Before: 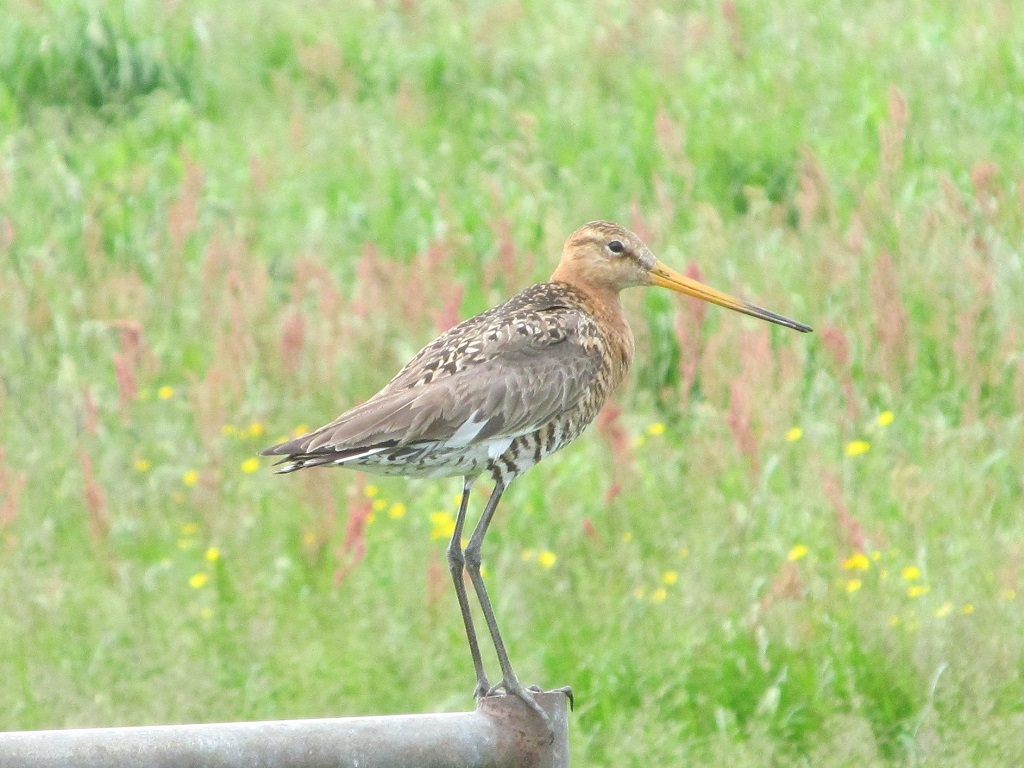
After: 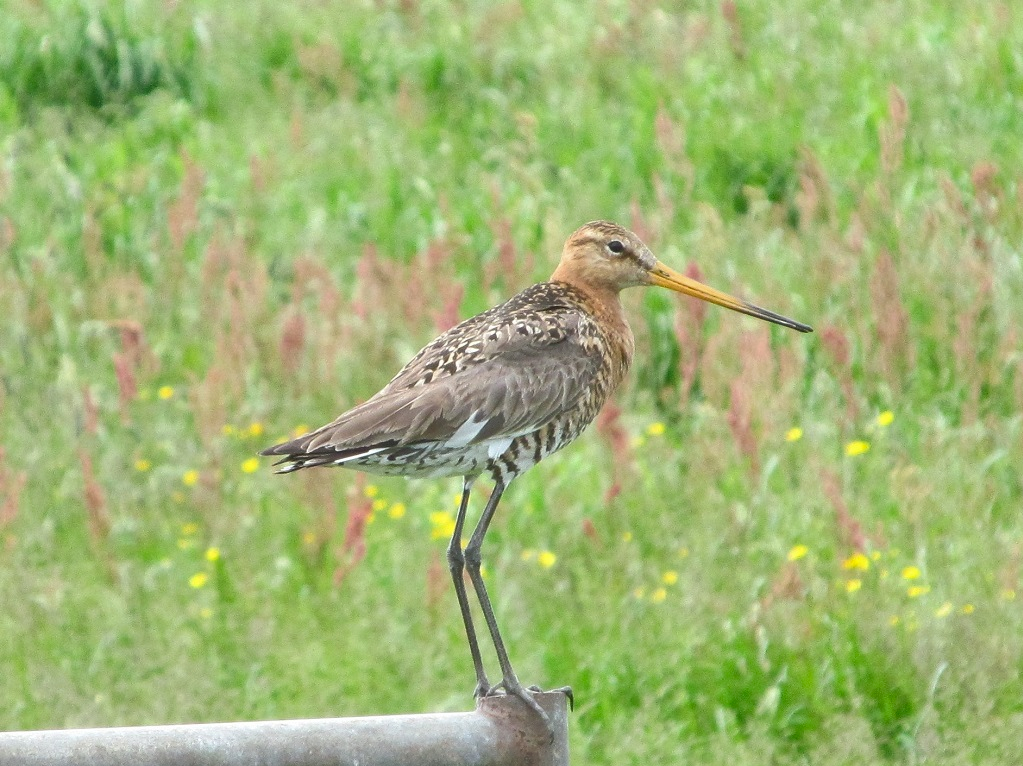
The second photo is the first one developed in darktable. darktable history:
crop: top 0.05%, bottom 0.098%
shadows and highlights: shadows 5, soften with gaussian
